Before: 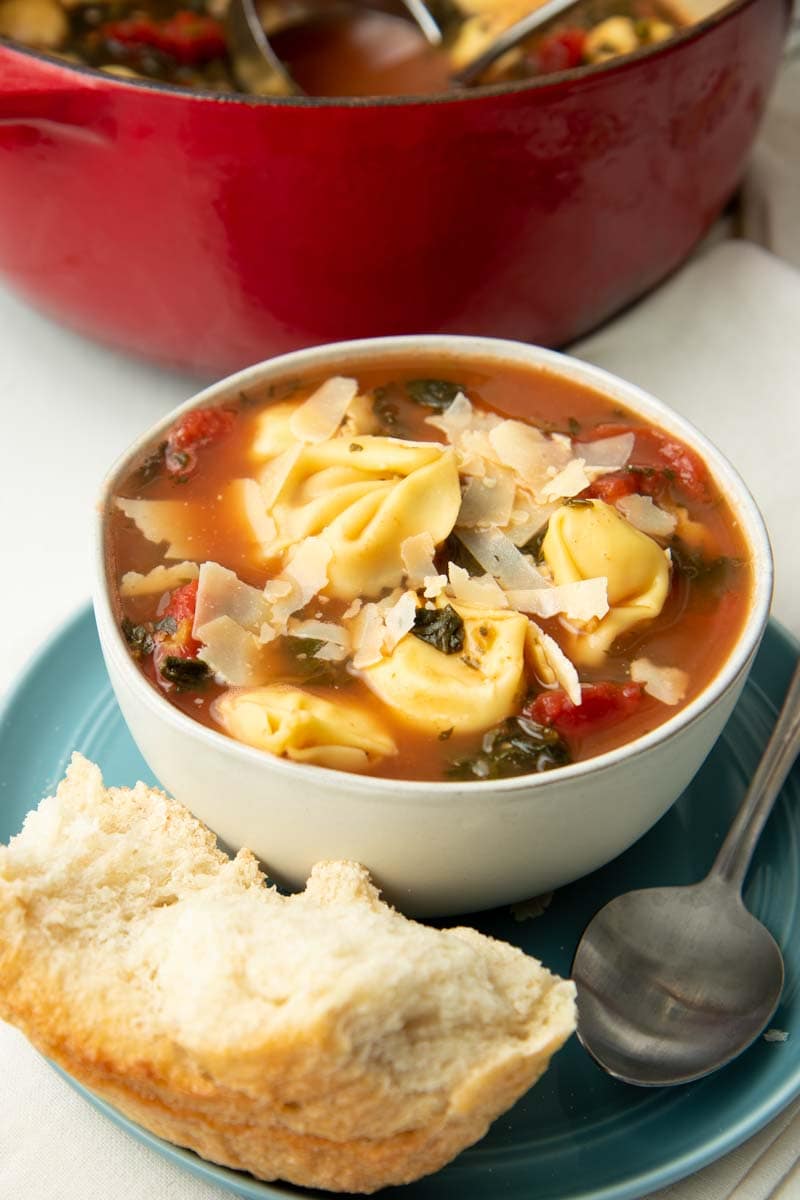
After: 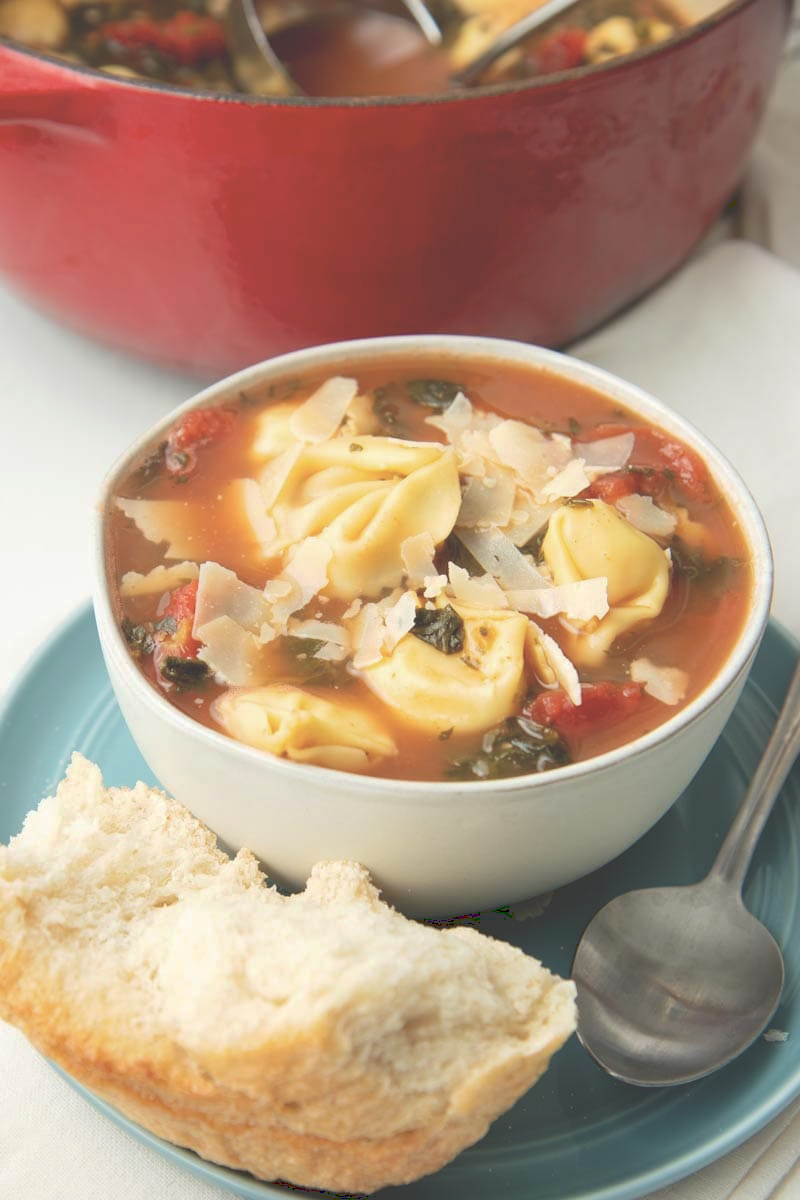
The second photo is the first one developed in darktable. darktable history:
tone curve: curves: ch0 [(0, 0) (0.003, 0.238) (0.011, 0.238) (0.025, 0.242) (0.044, 0.256) (0.069, 0.277) (0.1, 0.294) (0.136, 0.315) (0.177, 0.345) (0.224, 0.379) (0.277, 0.419) (0.335, 0.463) (0.399, 0.511) (0.468, 0.566) (0.543, 0.627) (0.623, 0.687) (0.709, 0.75) (0.801, 0.824) (0.898, 0.89) (1, 1)], preserve colors none
